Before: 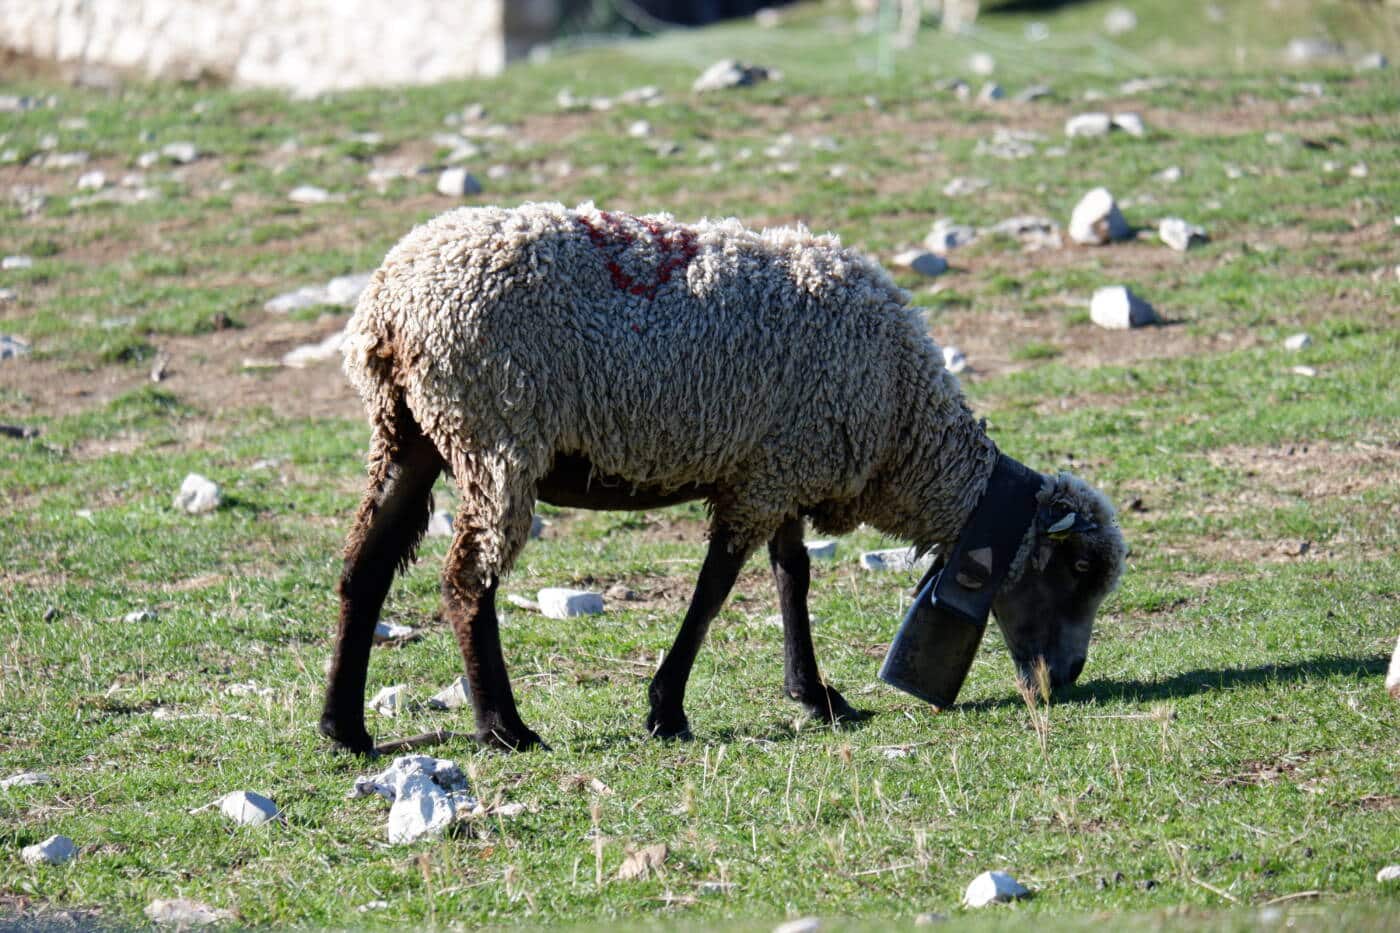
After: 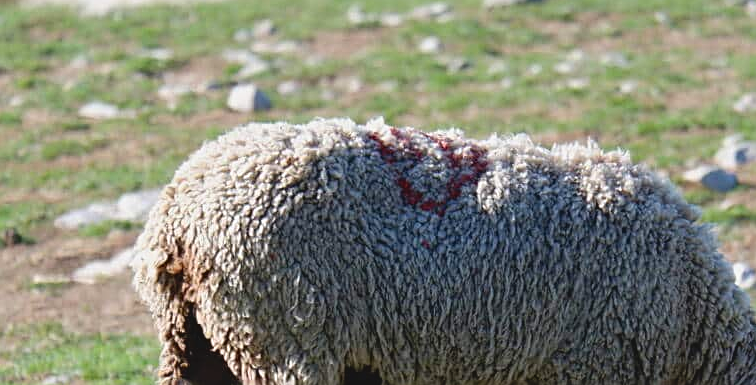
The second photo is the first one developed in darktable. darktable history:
contrast brightness saturation: contrast -0.098, brightness 0.043, saturation 0.08
sharpen: on, module defaults
crop: left 15%, top 9.075%, right 30.772%, bottom 49.217%
